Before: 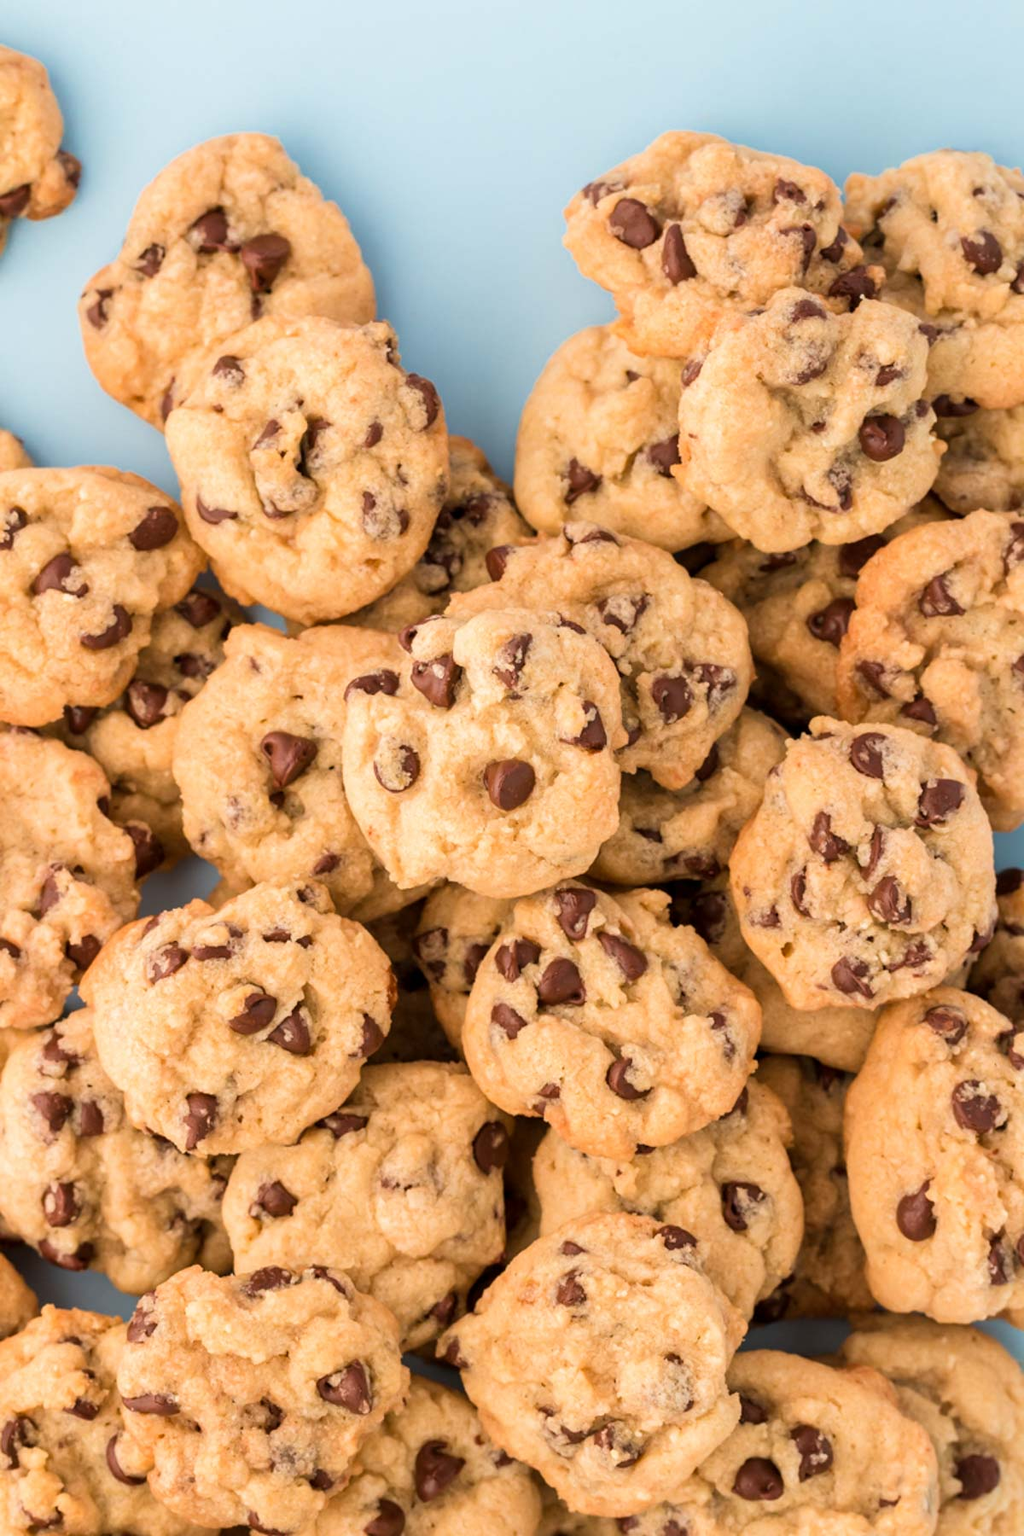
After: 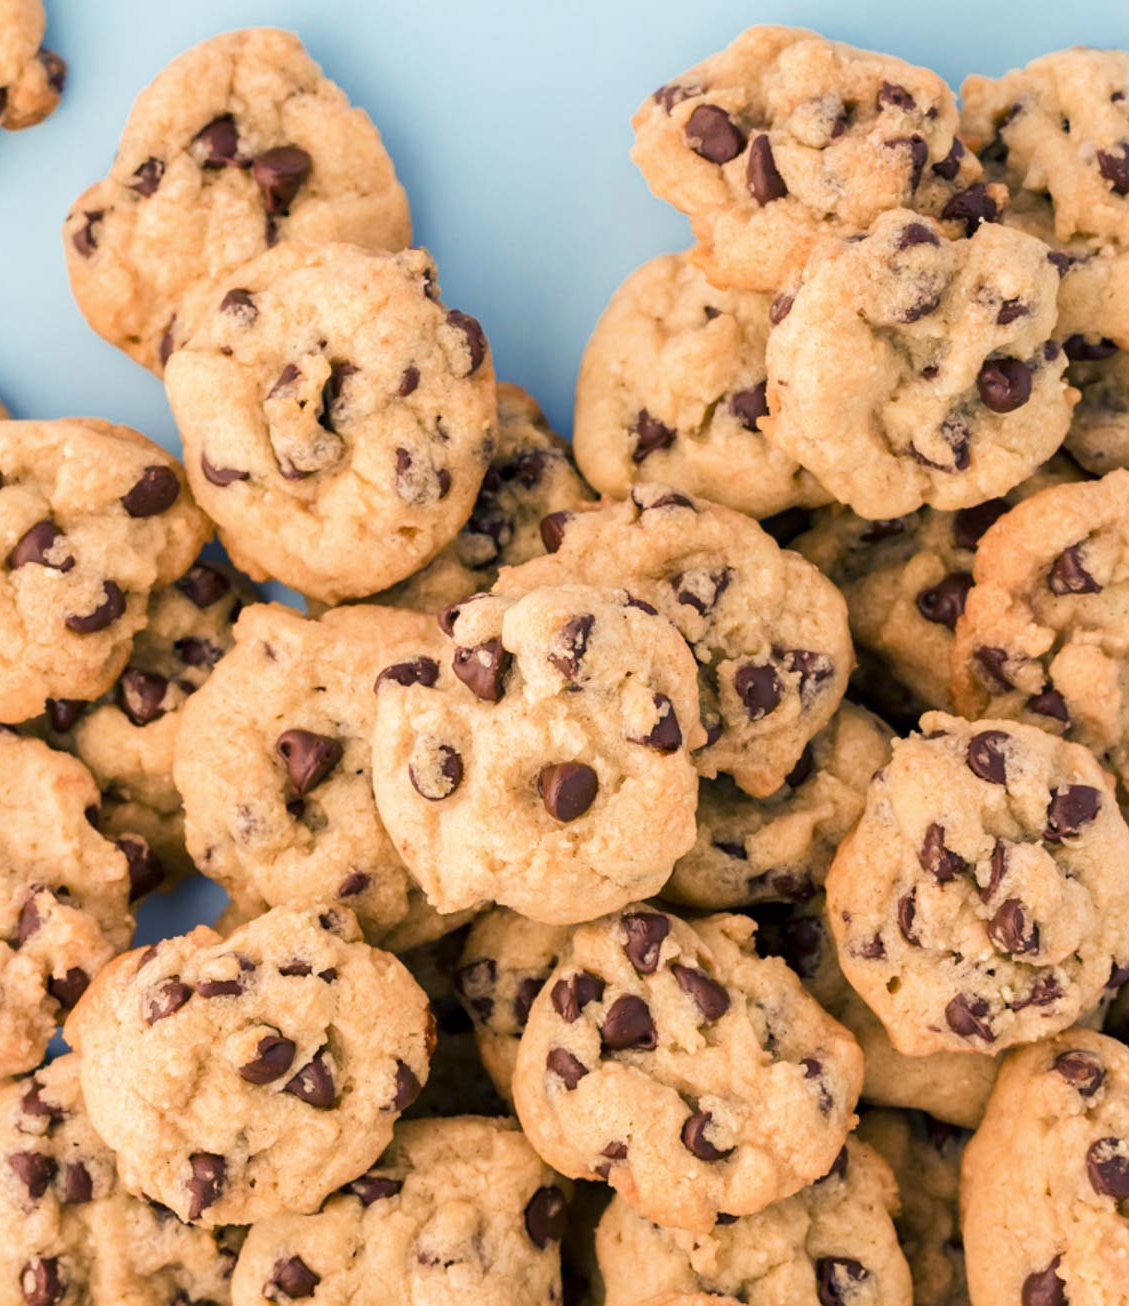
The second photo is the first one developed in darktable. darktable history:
color balance rgb: shadows lift › luminance -40.88%, shadows lift › chroma 14.4%, shadows lift › hue 258.16°, perceptual saturation grading › global saturation 0.724%, perceptual saturation grading › highlights -15.162%, perceptual saturation grading › shadows 26.128%, global vibrance 11.085%
crop: left 2.486%, top 7.112%, right 3.386%, bottom 20.293%
